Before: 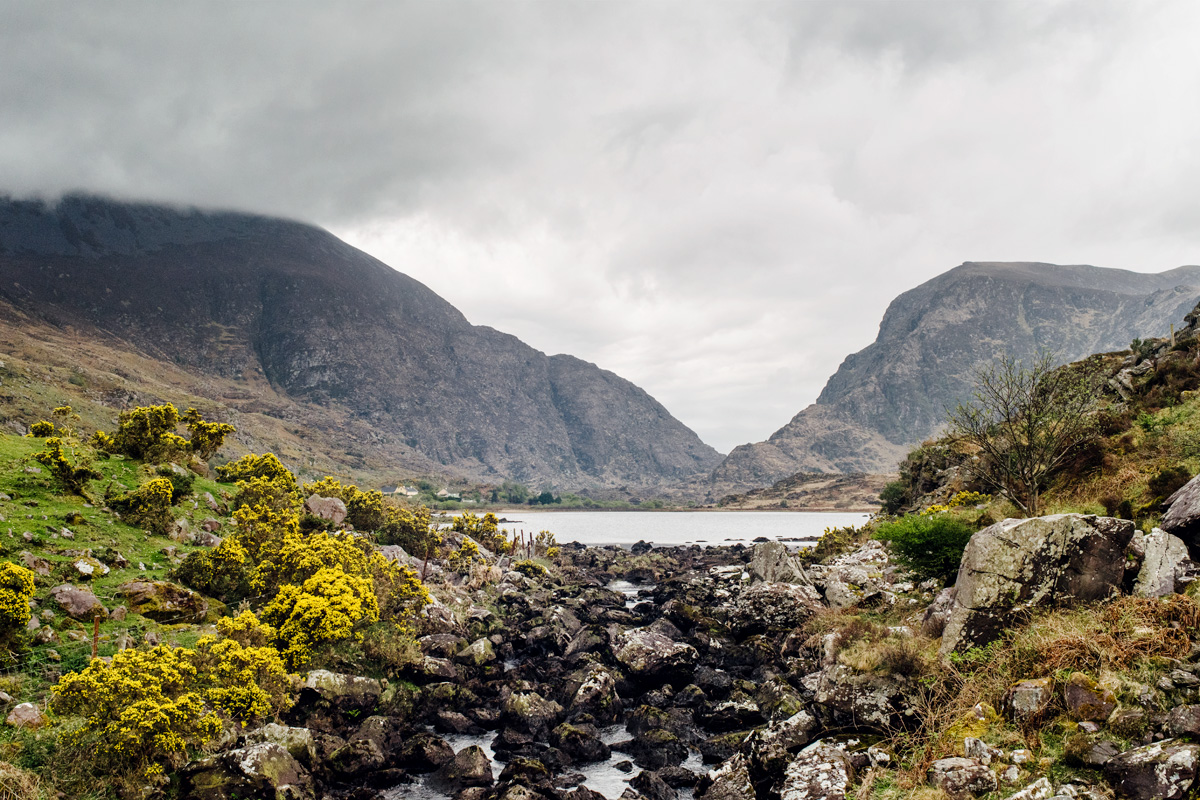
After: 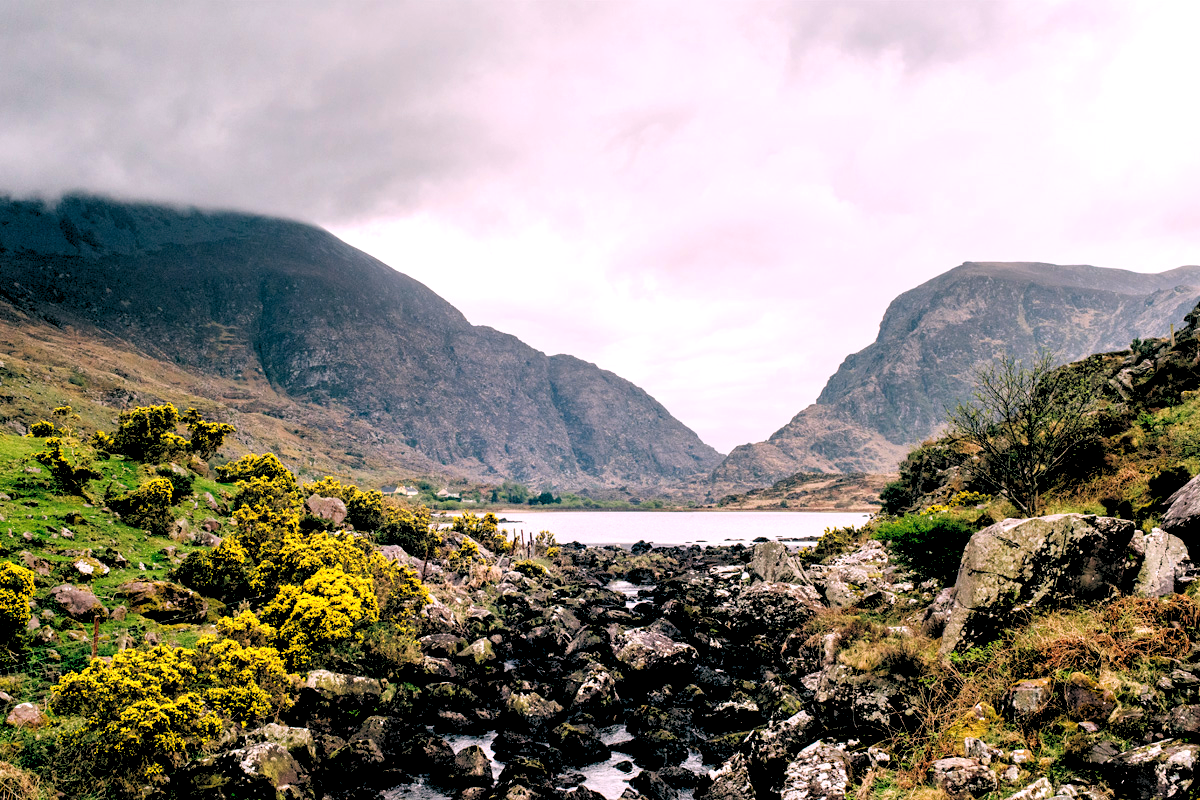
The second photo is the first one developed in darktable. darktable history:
rgb levels: preserve colors sum RGB, levels [[0.038, 0.433, 0.934], [0, 0.5, 1], [0, 0.5, 1]]
tone equalizer: on, module defaults
exposure: black level correction 0.012, exposure 0.7 EV, compensate exposure bias true, compensate highlight preservation false
color balance: lift [1.016, 0.983, 1, 1.017], gamma [0.78, 1.018, 1.043, 0.957], gain [0.786, 1.063, 0.937, 1.017], input saturation 118.26%, contrast 13.43%, contrast fulcrum 21.62%, output saturation 82.76%
